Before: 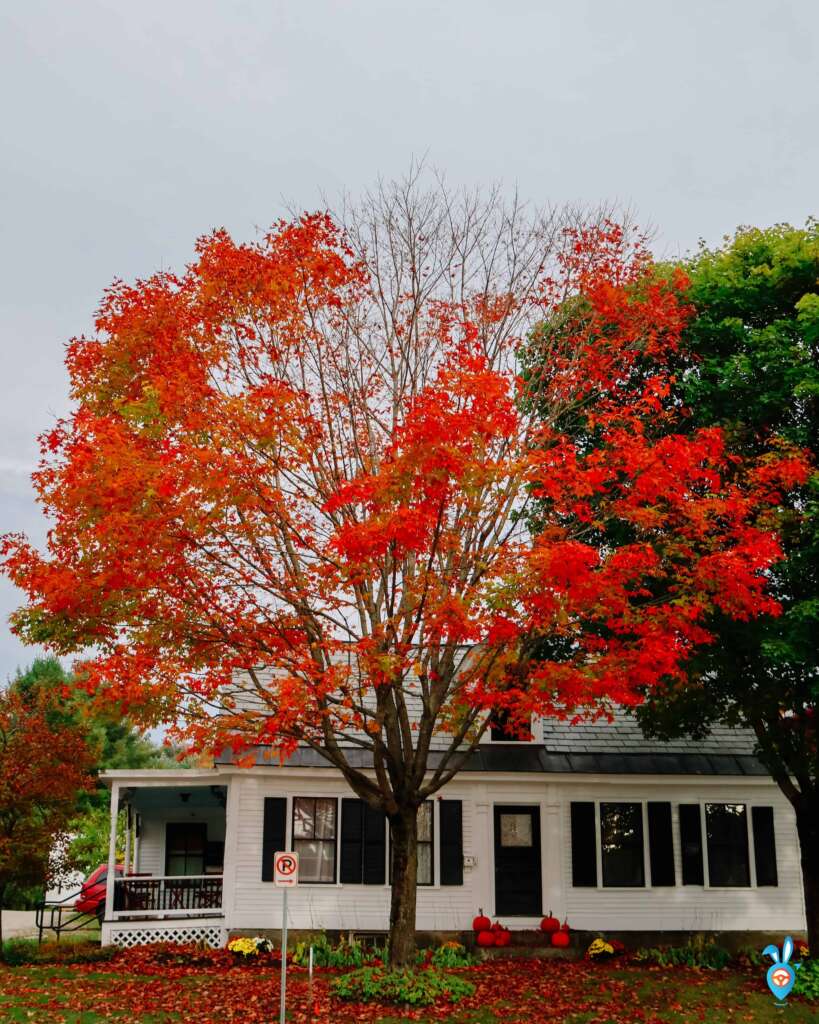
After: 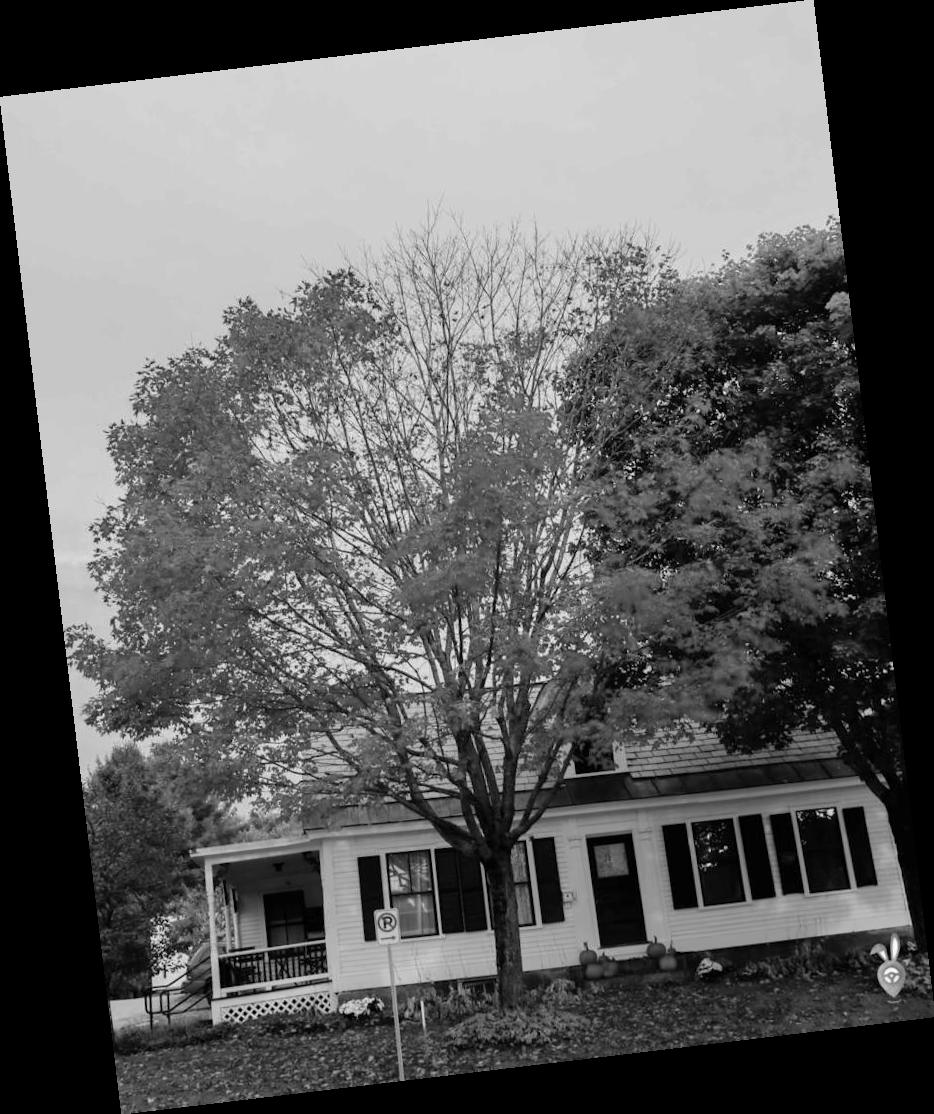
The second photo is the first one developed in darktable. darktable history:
rotate and perspective: rotation -6.83°, automatic cropping off
monochrome: on, module defaults
color balance rgb: linear chroma grading › global chroma 15%, perceptual saturation grading › global saturation 30%
